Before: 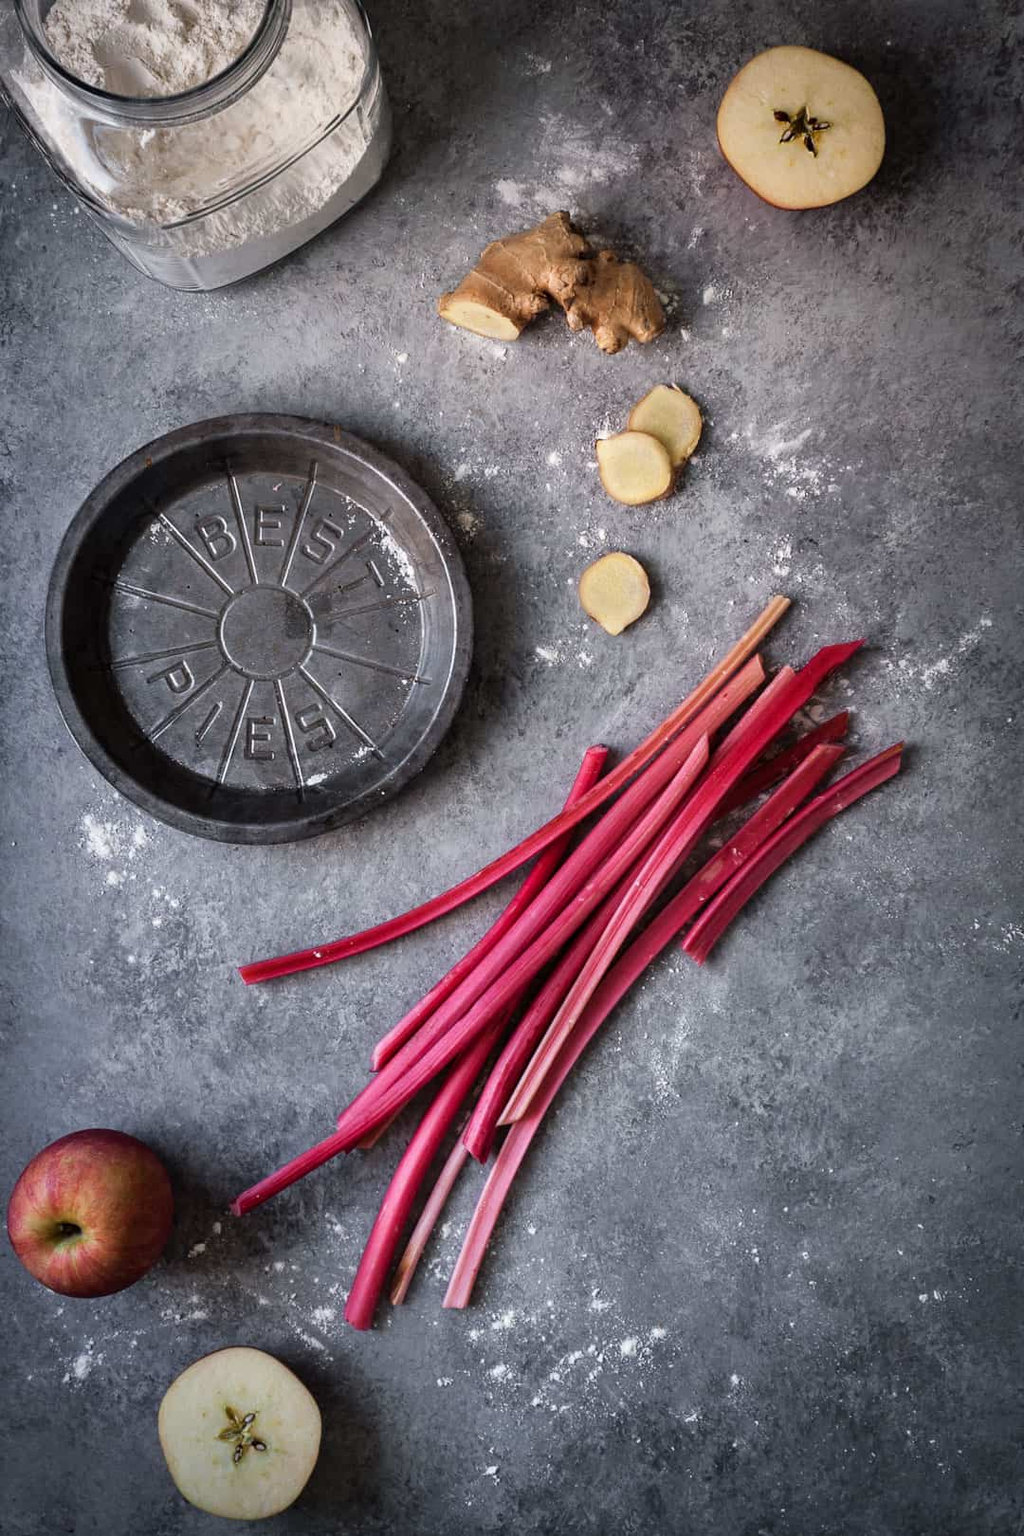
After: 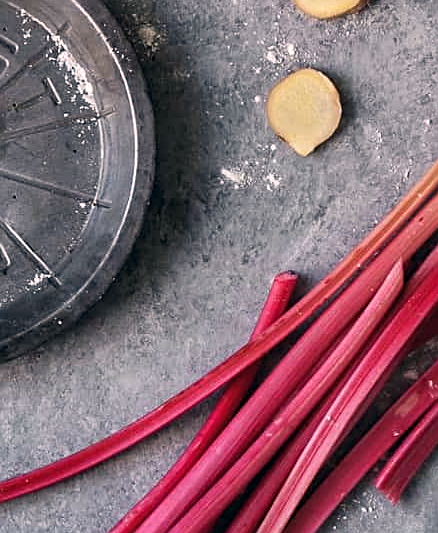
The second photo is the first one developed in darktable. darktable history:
sharpen: on, module defaults
crop: left 31.859%, top 31.769%, right 27.553%, bottom 35.314%
color correction: highlights a* 5.35, highlights b* 5.27, shadows a* -4.78, shadows b* -4.97
